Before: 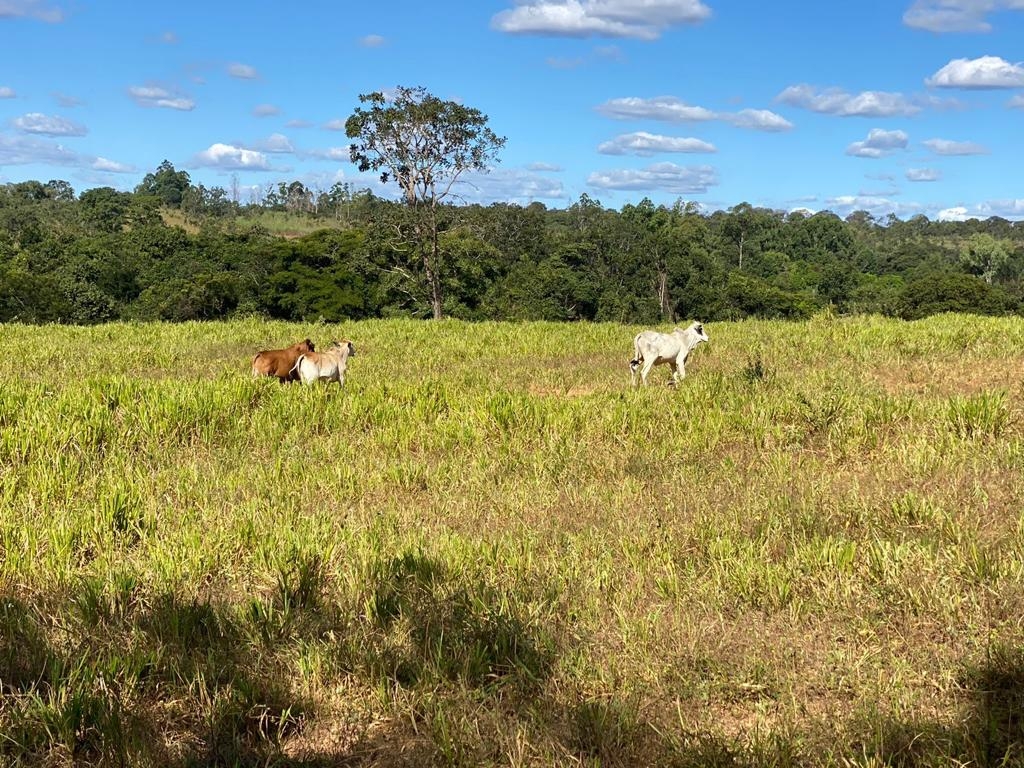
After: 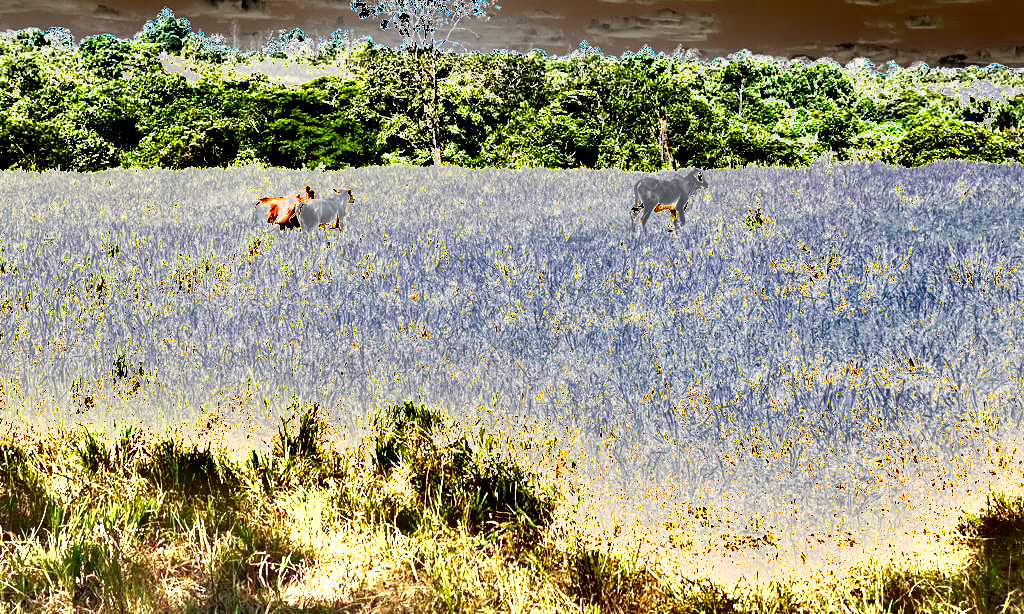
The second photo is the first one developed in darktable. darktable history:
tone equalizer: -8 EV -0.417 EV, -7 EV -0.389 EV, -6 EV -0.333 EV, -5 EV -0.222 EV, -3 EV 0.222 EV, -2 EV 0.333 EV, -1 EV 0.389 EV, +0 EV 0.417 EV, edges refinement/feathering 500, mask exposure compensation -1.57 EV, preserve details no
shadows and highlights: soften with gaussian
exposure: black level correction 0.001, exposure 2.607 EV, compensate exposure bias true, compensate highlight preservation false
crop and rotate: top 19.998%
